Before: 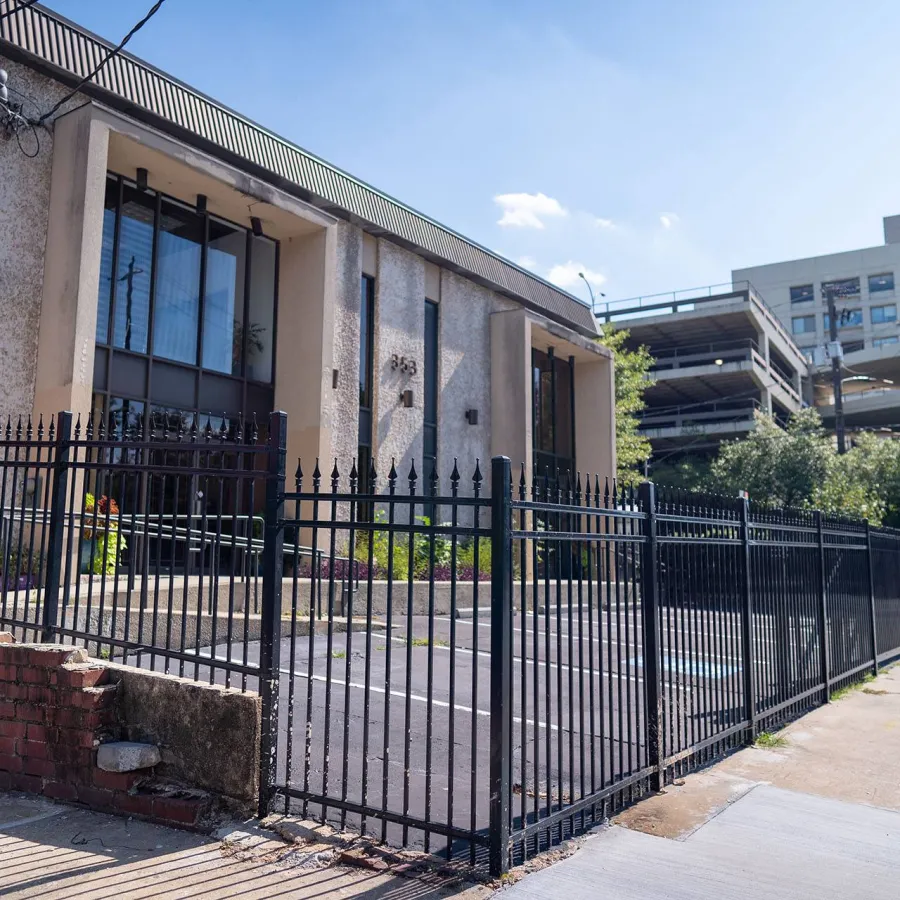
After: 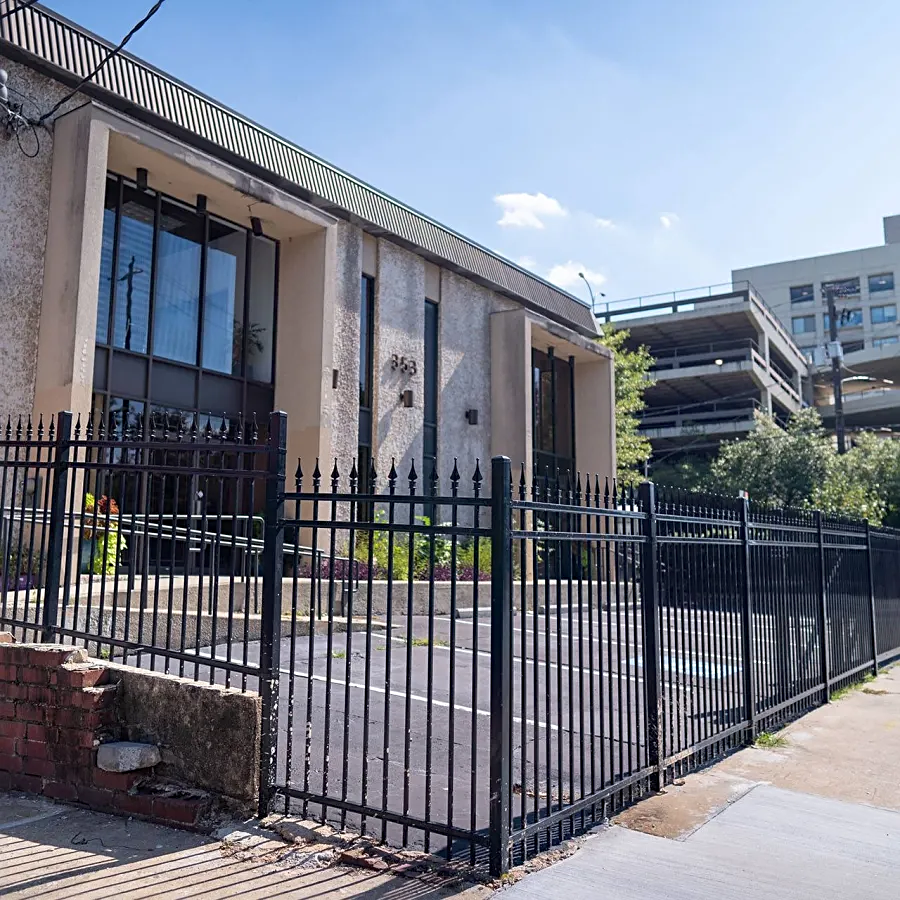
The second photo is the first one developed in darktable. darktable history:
sharpen: radius 2.506, amount 0.331
